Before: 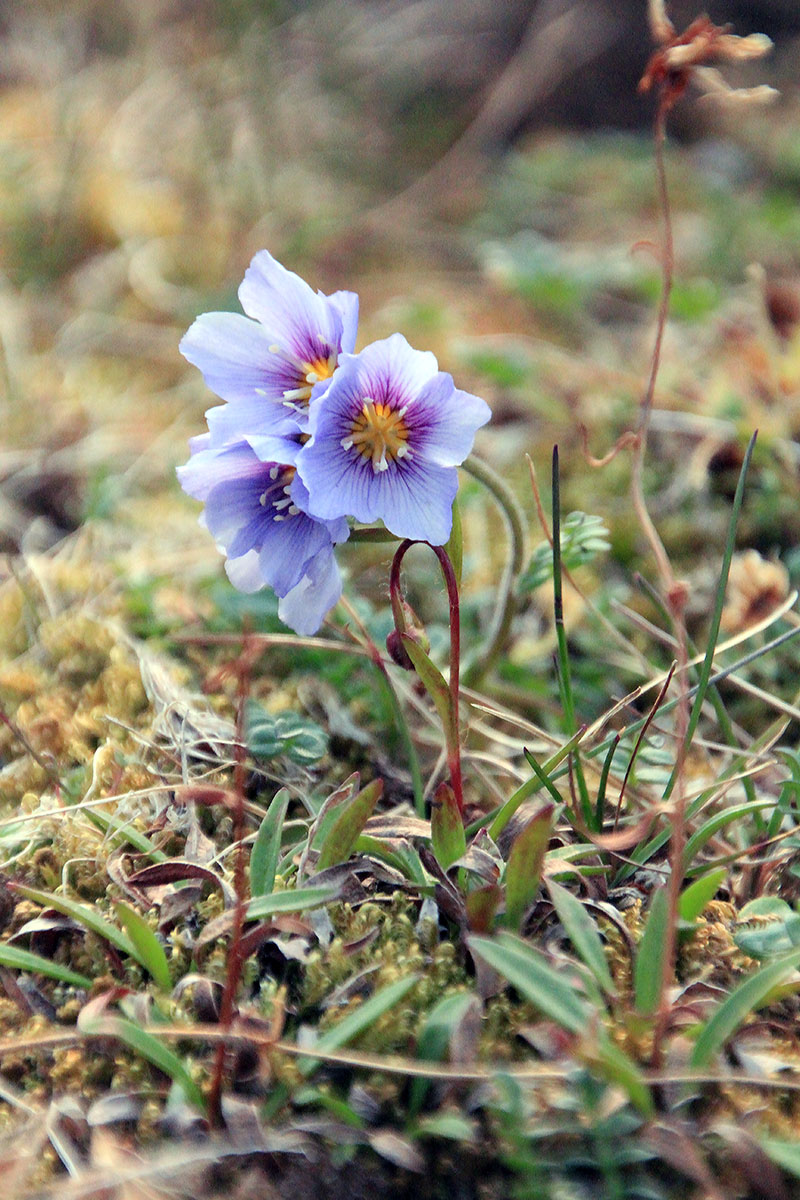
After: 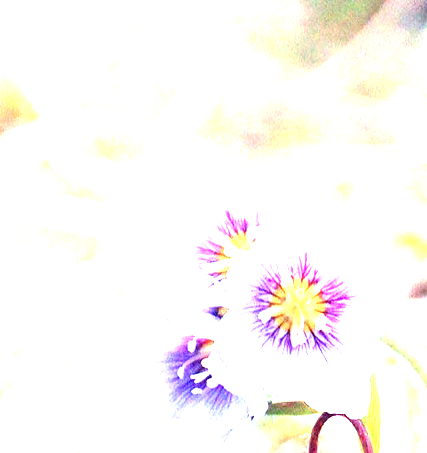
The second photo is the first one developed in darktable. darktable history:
exposure: black level correction 0, exposure 1 EV, compensate exposure bias true, compensate highlight preservation false
crop: left 10.324%, top 10.636%, right 36.274%, bottom 51.585%
